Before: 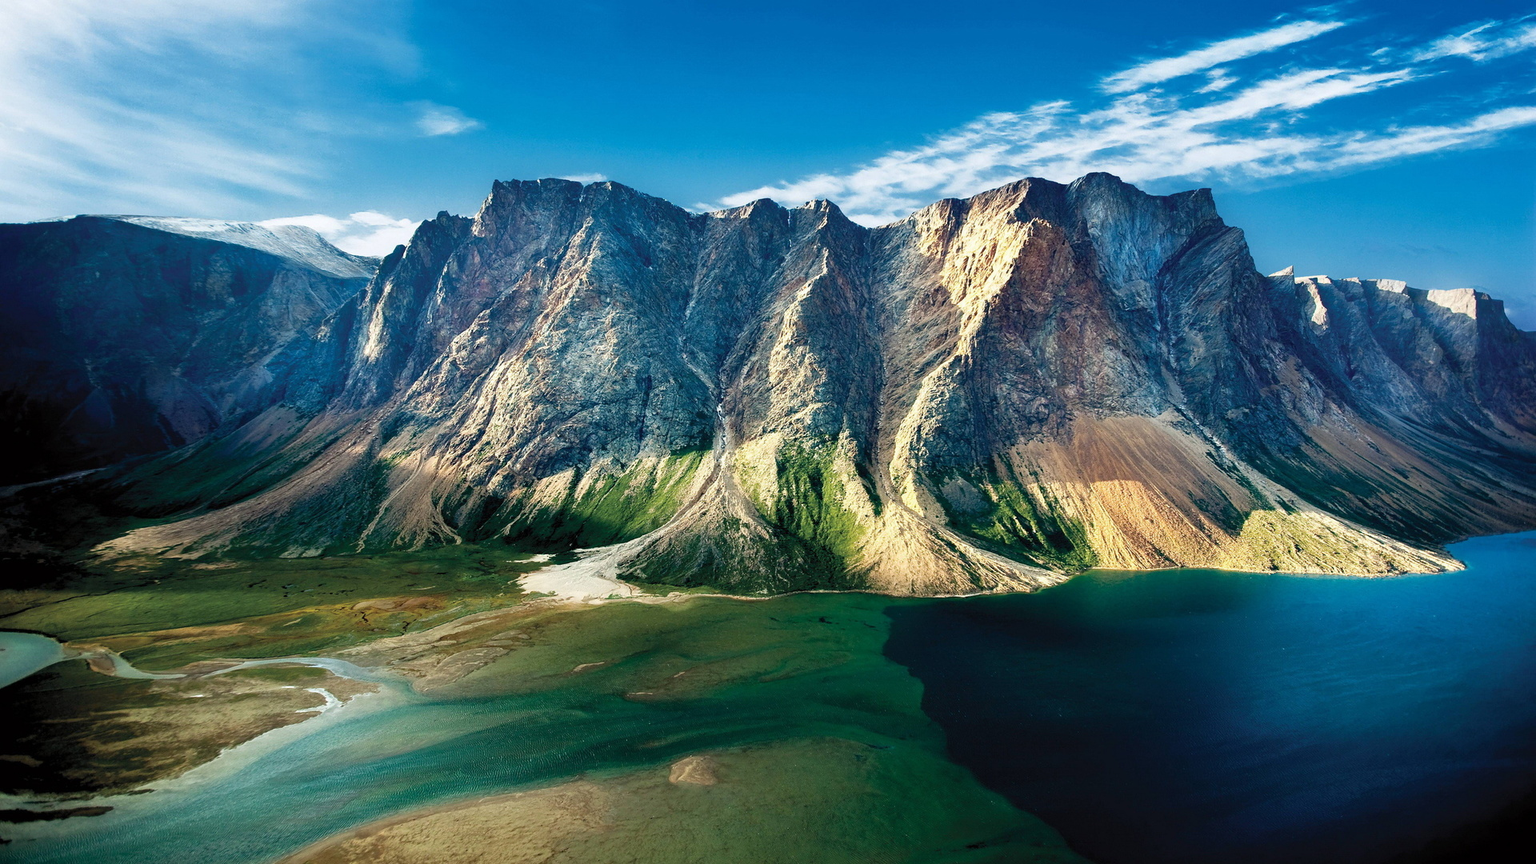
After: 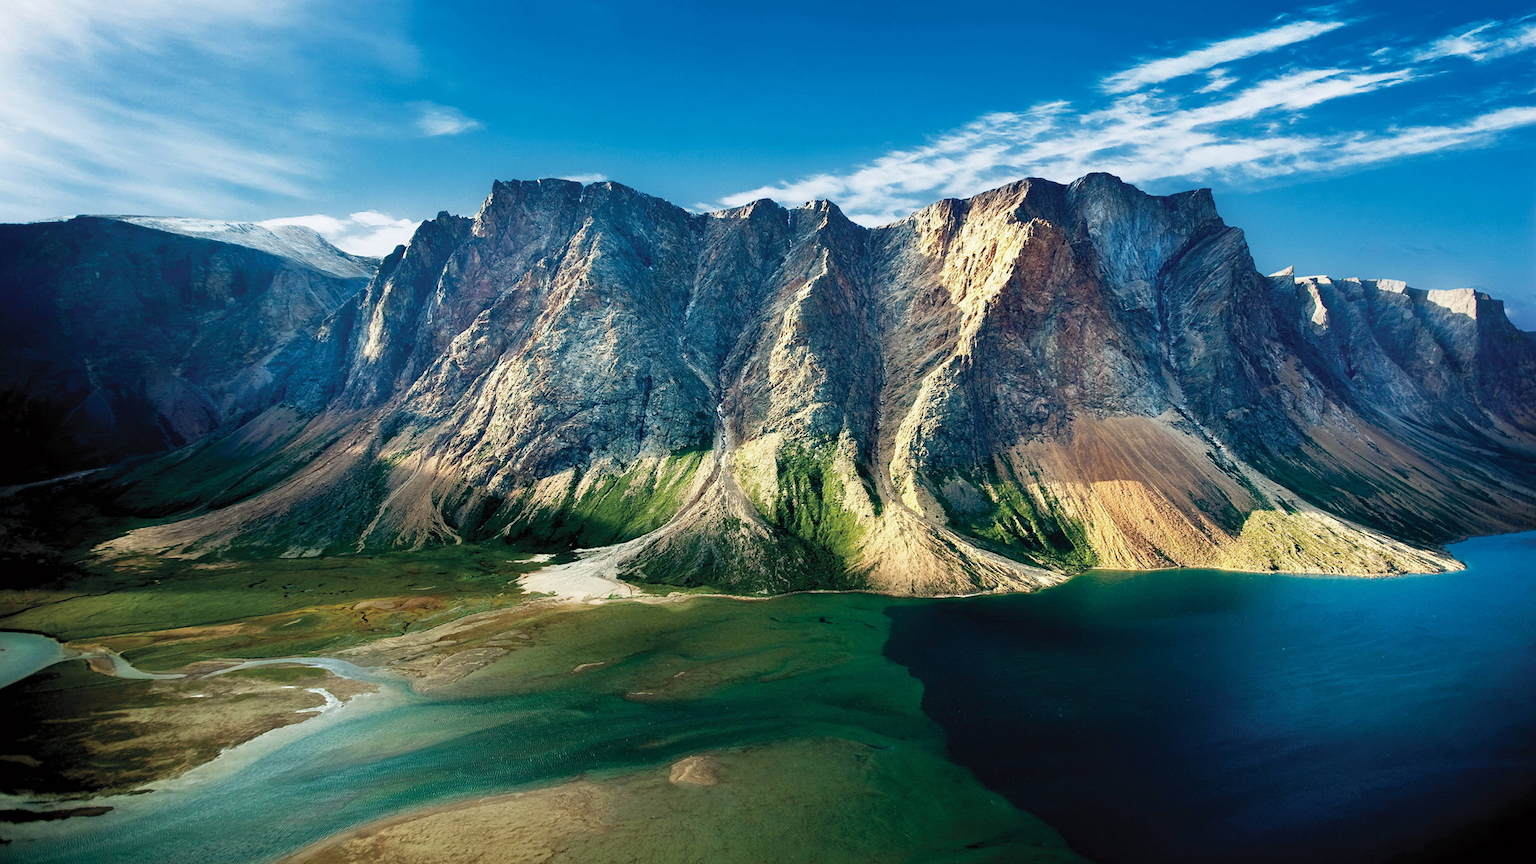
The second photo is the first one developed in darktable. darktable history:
exposure: exposure -0.052 EV, compensate exposure bias true, compensate highlight preservation false
